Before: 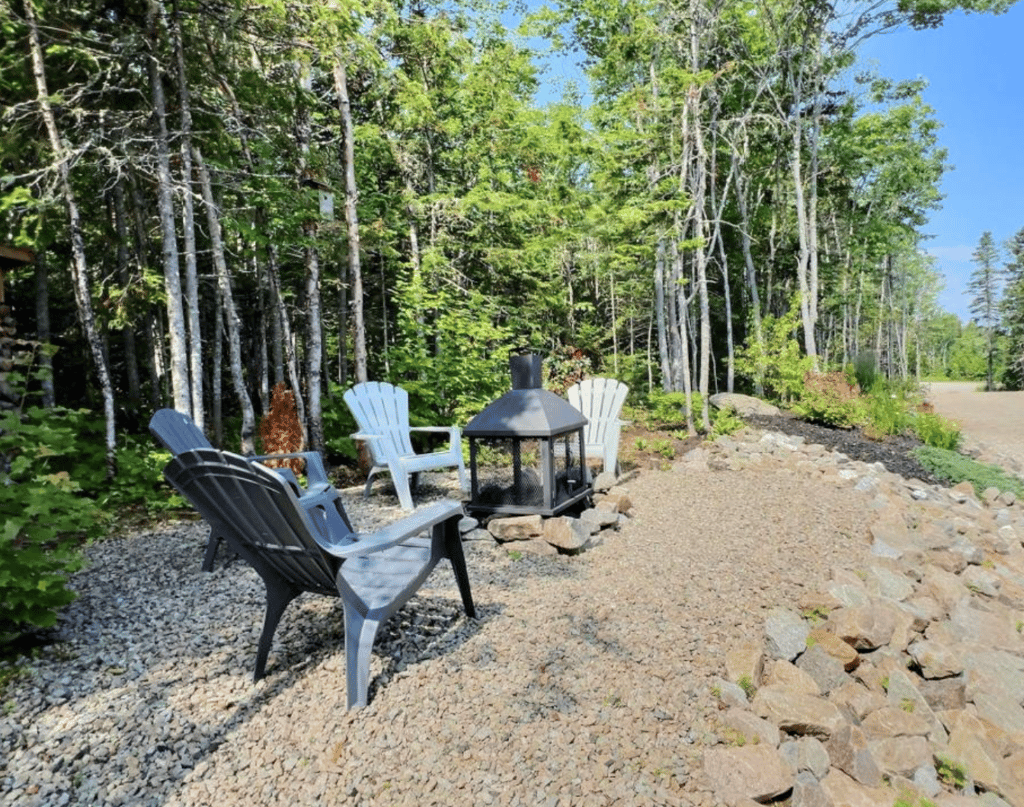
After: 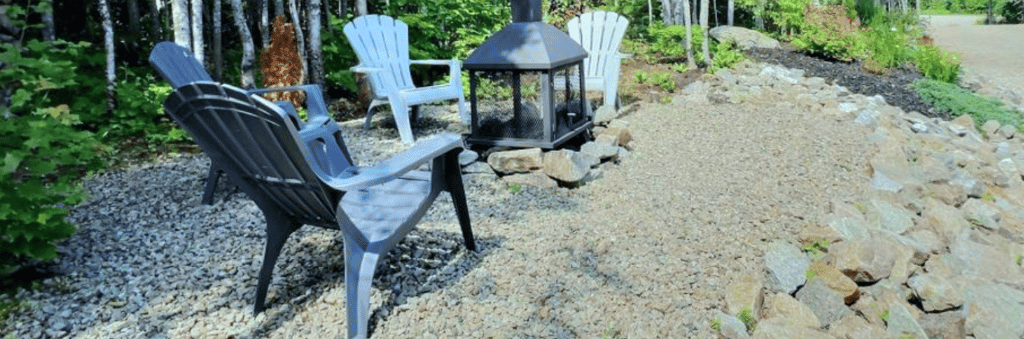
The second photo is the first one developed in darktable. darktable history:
color correction: highlights a* 1.39, highlights b* 17.83
crop: top 45.551%, bottom 12.262%
color calibration: x 0.396, y 0.386, temperature 3669 K
